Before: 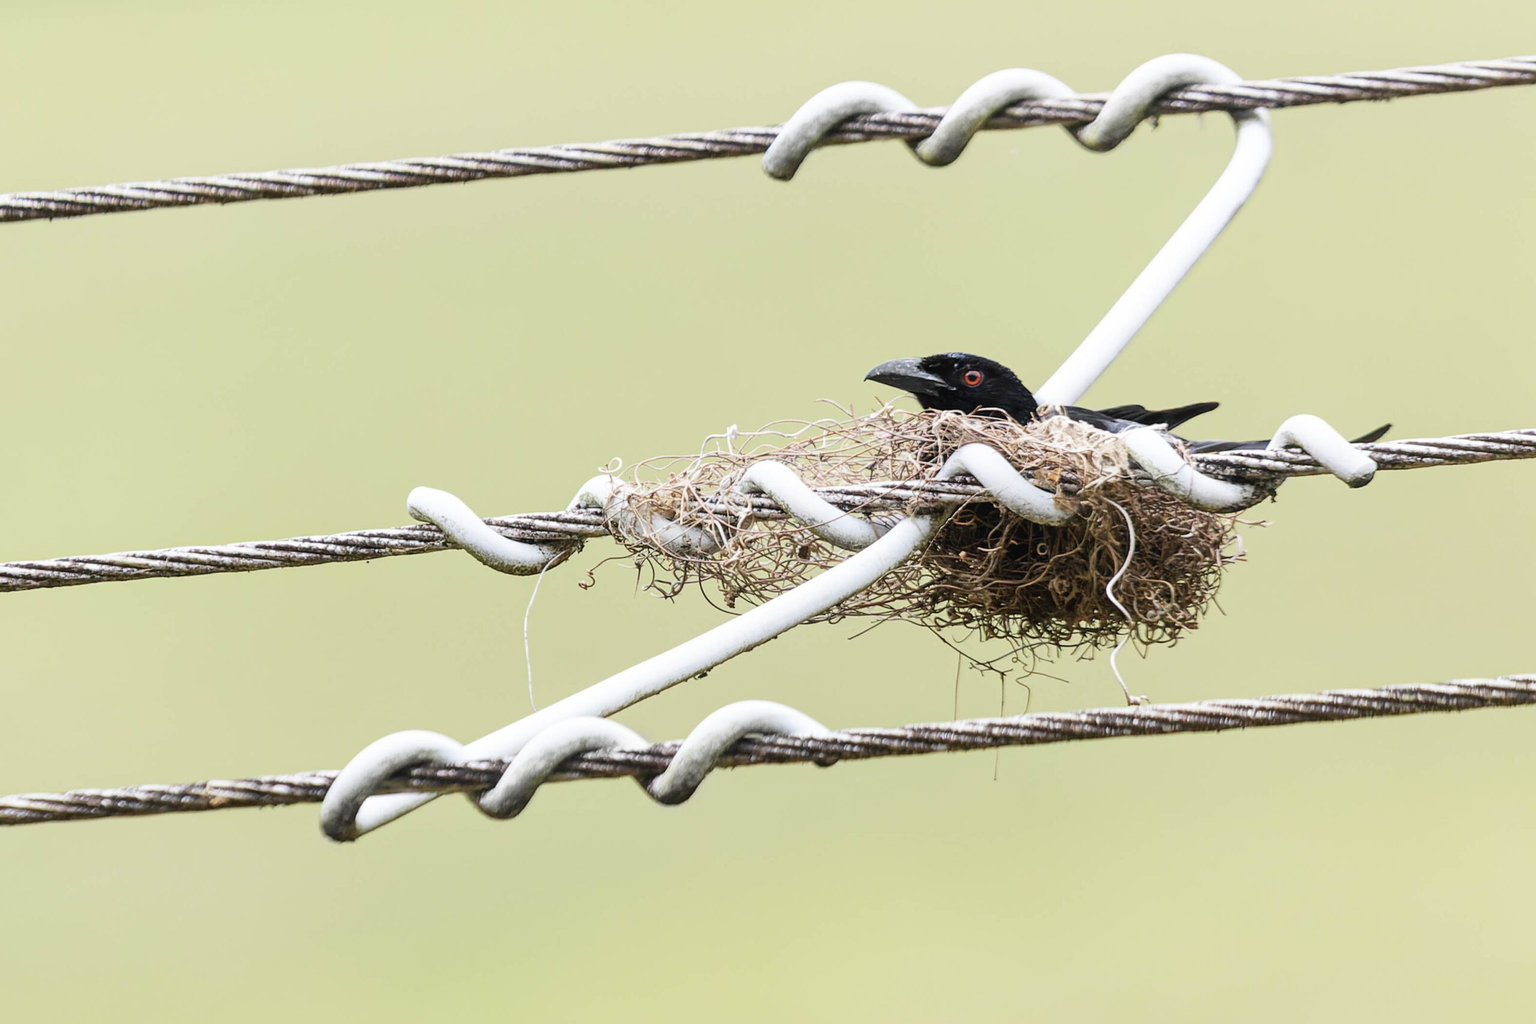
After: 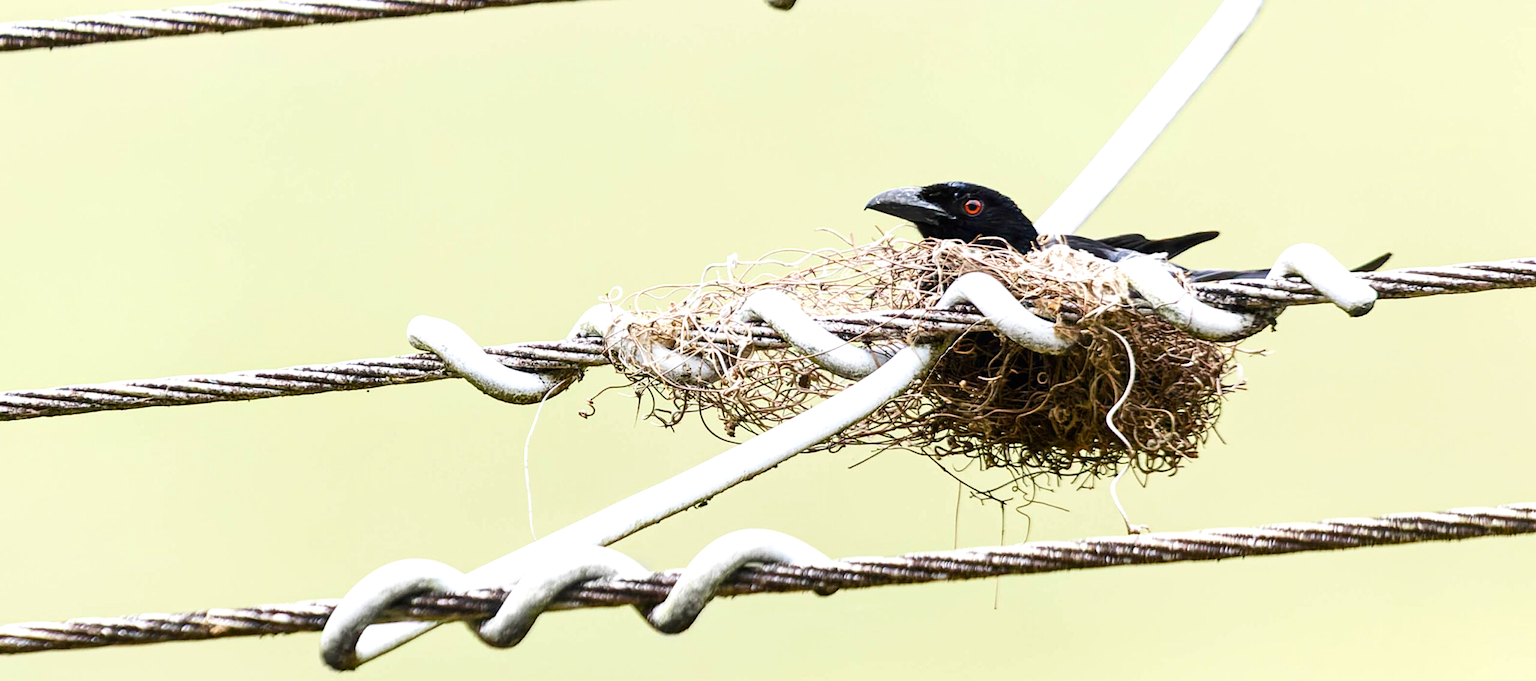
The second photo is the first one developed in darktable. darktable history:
white balance: emerald 1
contrast brightness saturation: contrast 0.15, brightness 0.05
levels: mode automatic
local contrast: highlights 100%, shadows 100%, detail 120%, midtone range 0.2
crop: top 16.727%, bottom 16.727%
color balance rgb: perceptual saturation grading › highlights -29.58%, perceptual saturation grading › mid-tones 29.47%, perceptual saturation grading › shadows 59.73%, perceptual brilliance grading › global brilliance -17.79%, perceptual brilliance grading › highlights 28.73%, global vibrance 15.44%
velvia: on, module defaults
